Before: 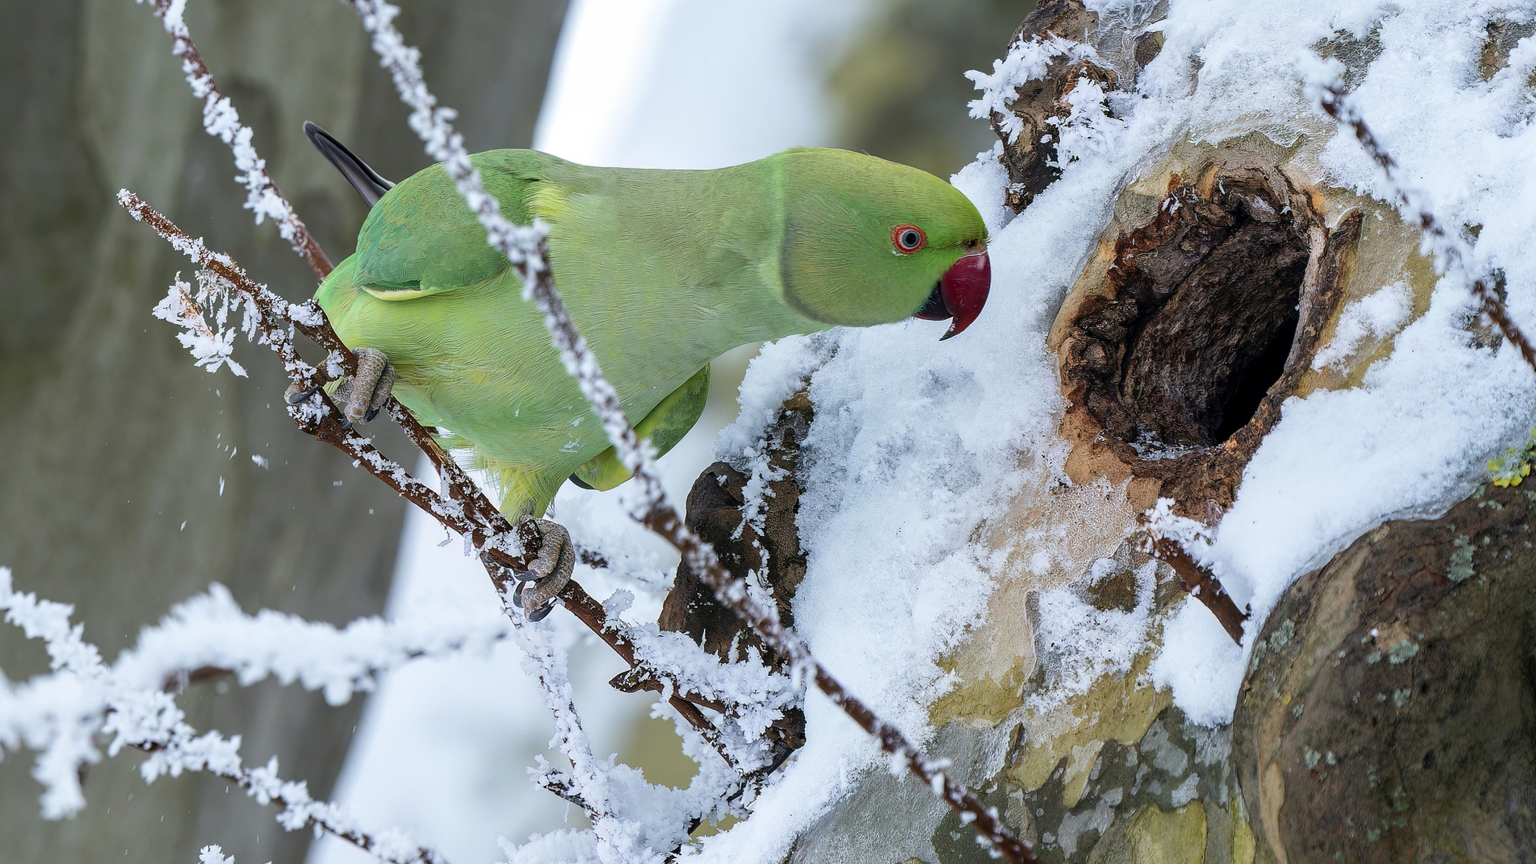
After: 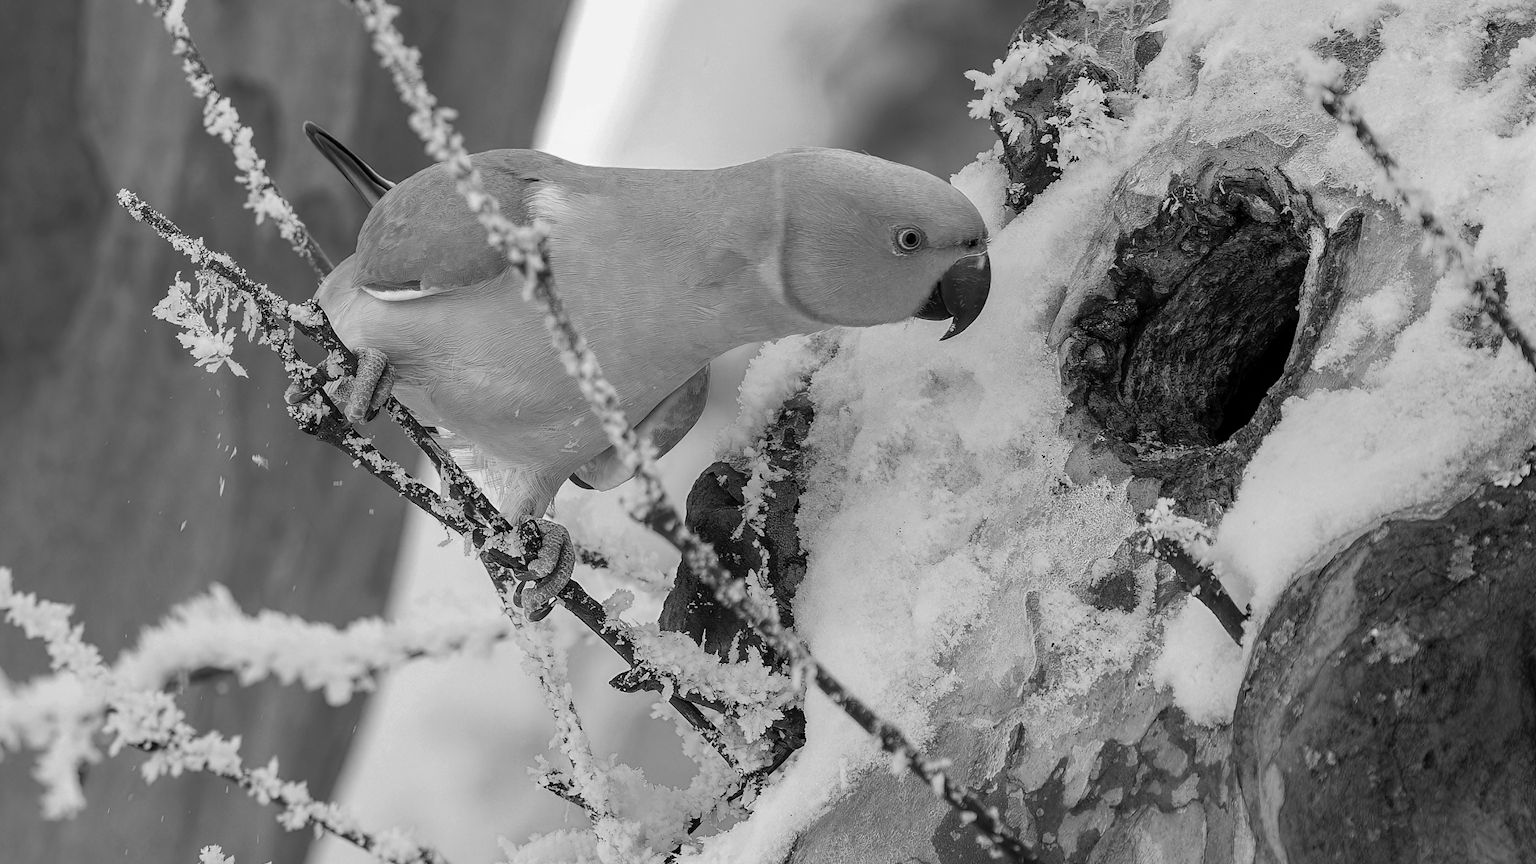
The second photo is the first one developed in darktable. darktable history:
white balance: red 0.983, blue 1.036
color zones: curves: ch0 [(0.002, 0.593) (0.143, 0.417) (0.285, 0.541) (0.455, 0.289) (0.608, 0.327) (0.727, 0.283) (0.869, 0.571) (1, 0.603)]; ch1 [(0, 0) (0.143, 0) (0.286, 0) (0.429, 0) (0.571, 0) (0.714, 0) (0.857, 0)]
